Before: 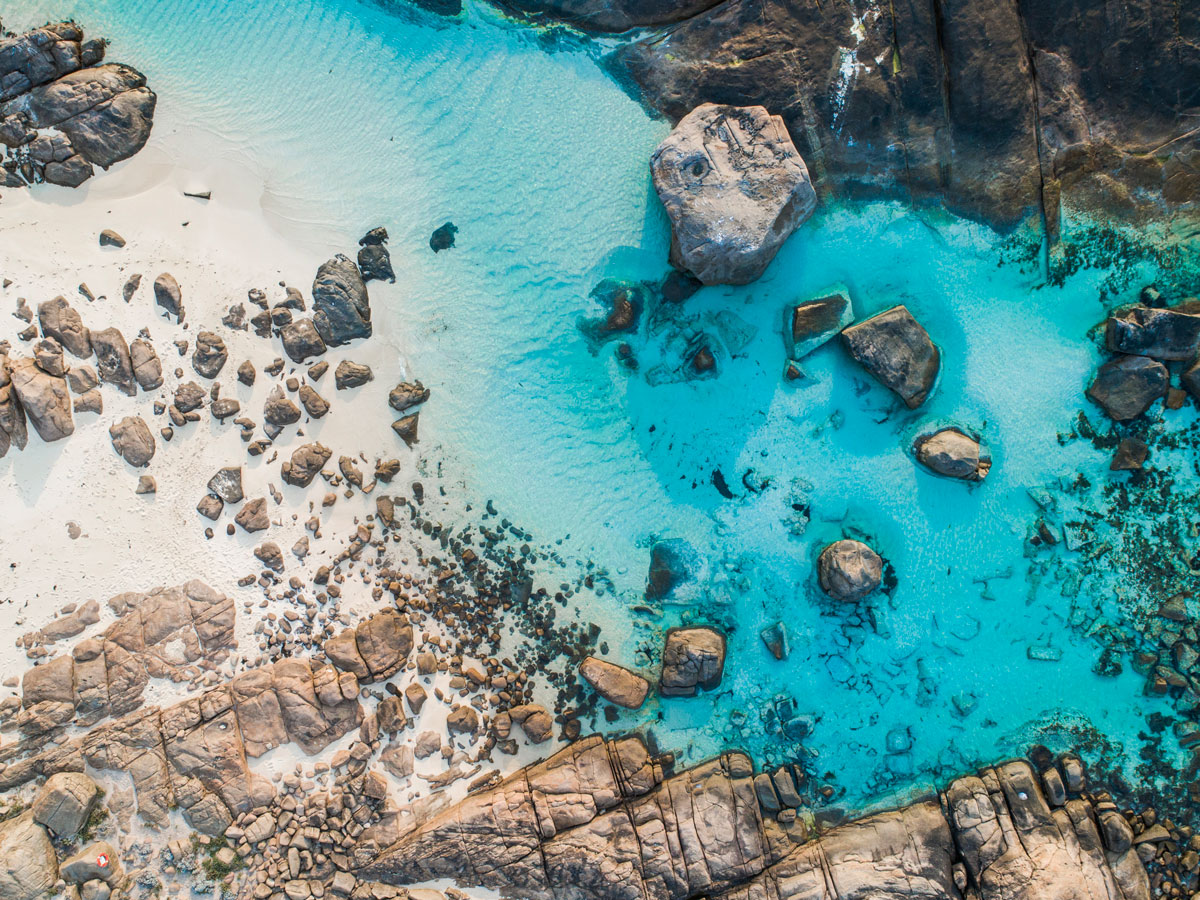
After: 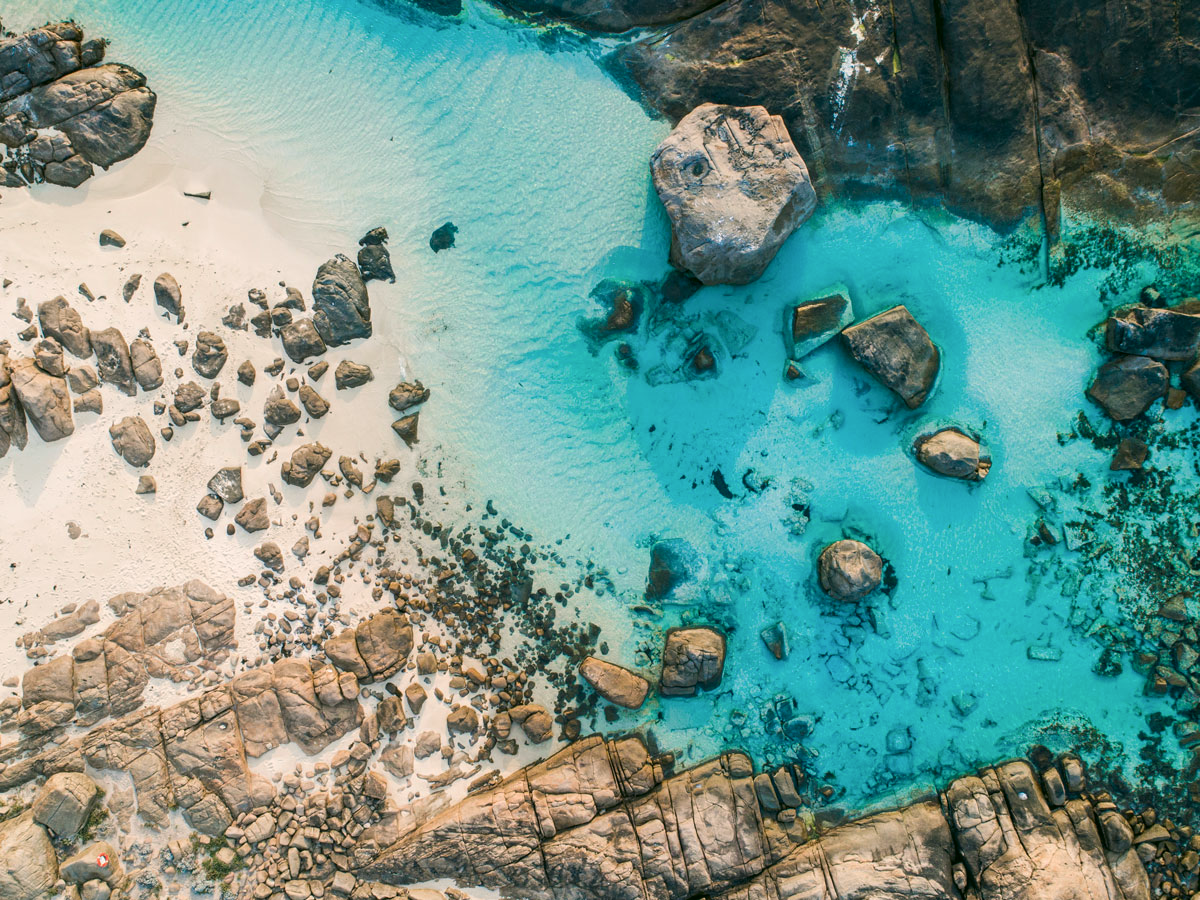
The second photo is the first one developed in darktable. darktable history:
color correction: highlights a* 3.99, highlights b* 4.96, shadows a* -8.02, shadows b* 4.92
